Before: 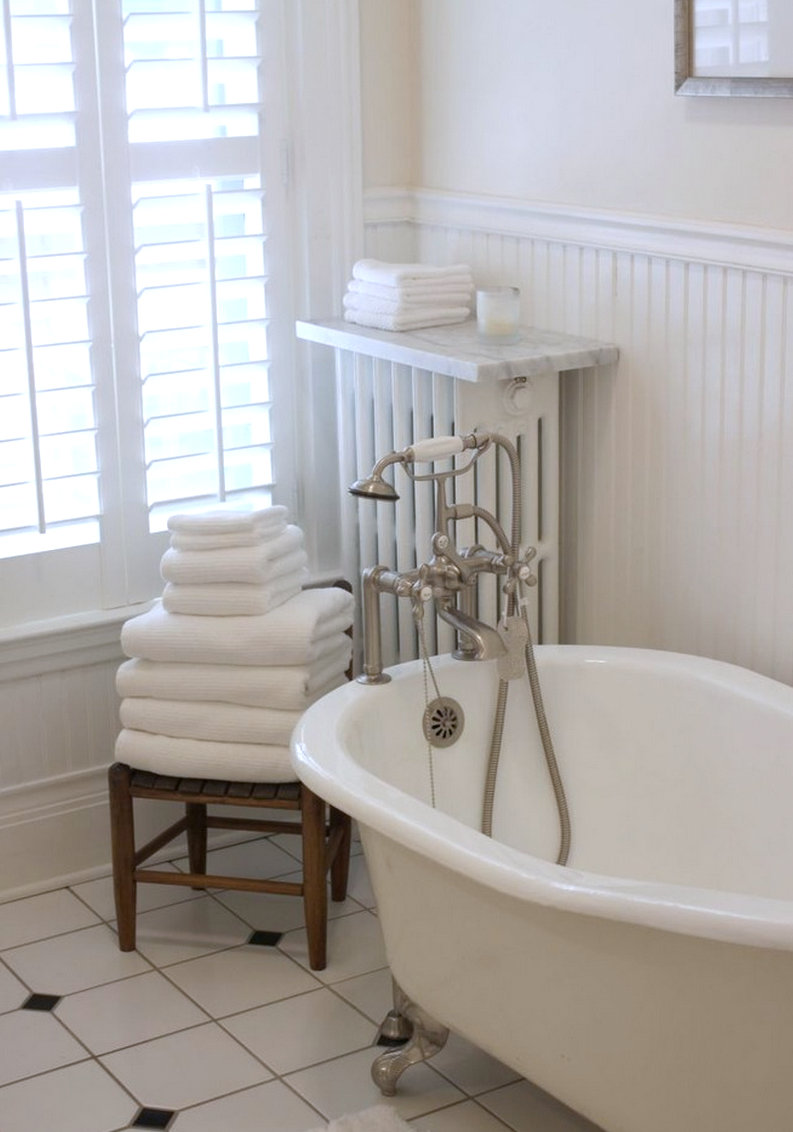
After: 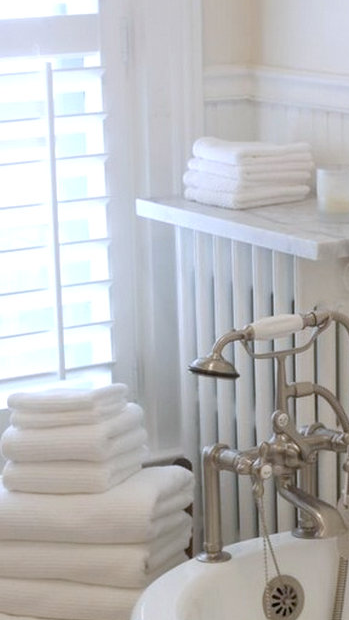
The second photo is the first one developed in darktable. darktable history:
crop: left 20.248%, top 10.86%, right 35.675%, bottom 34.321%
